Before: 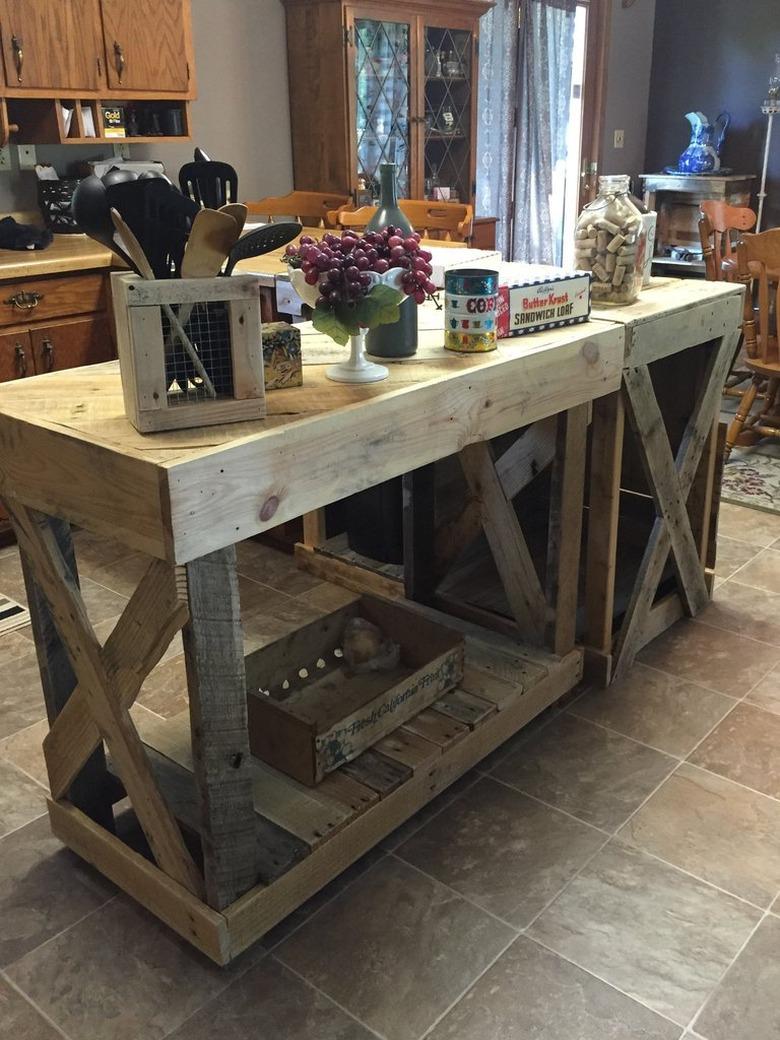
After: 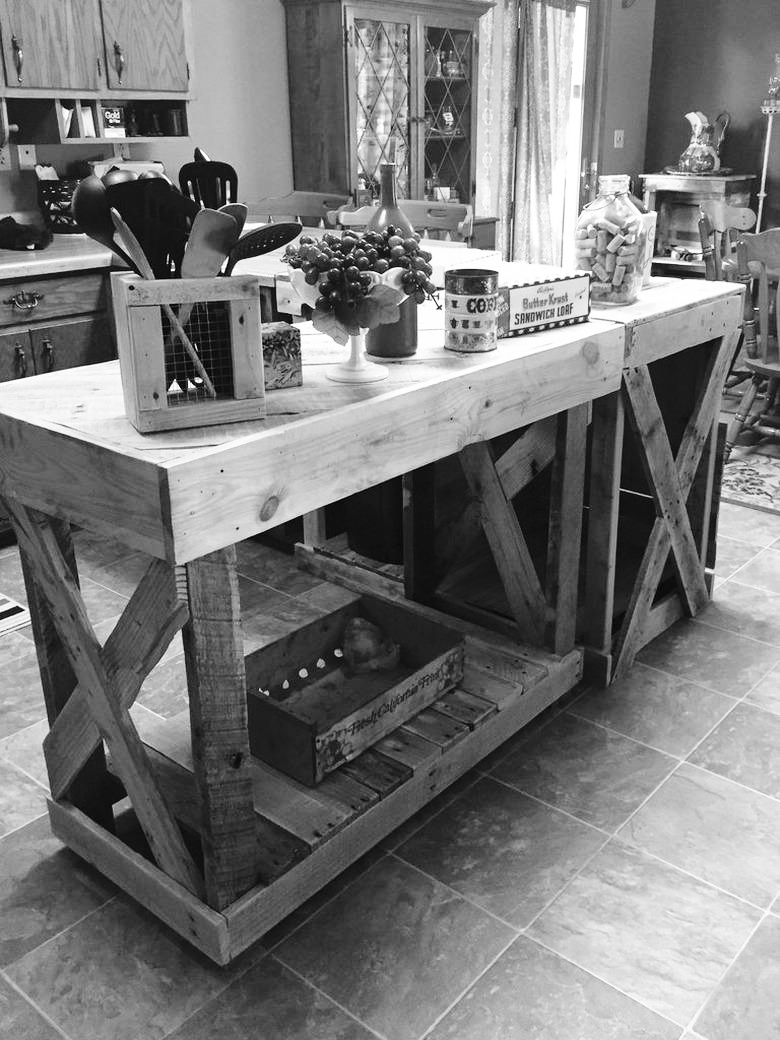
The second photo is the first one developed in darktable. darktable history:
base curve: curves: ch0 [(0, 0) (0.028, 0.03) (0.121, 0.232) (0.46, 0.748) (0.859, 0.968) (1, 1)], preserve colors none
monochrome: a -3.63, b -0.465
